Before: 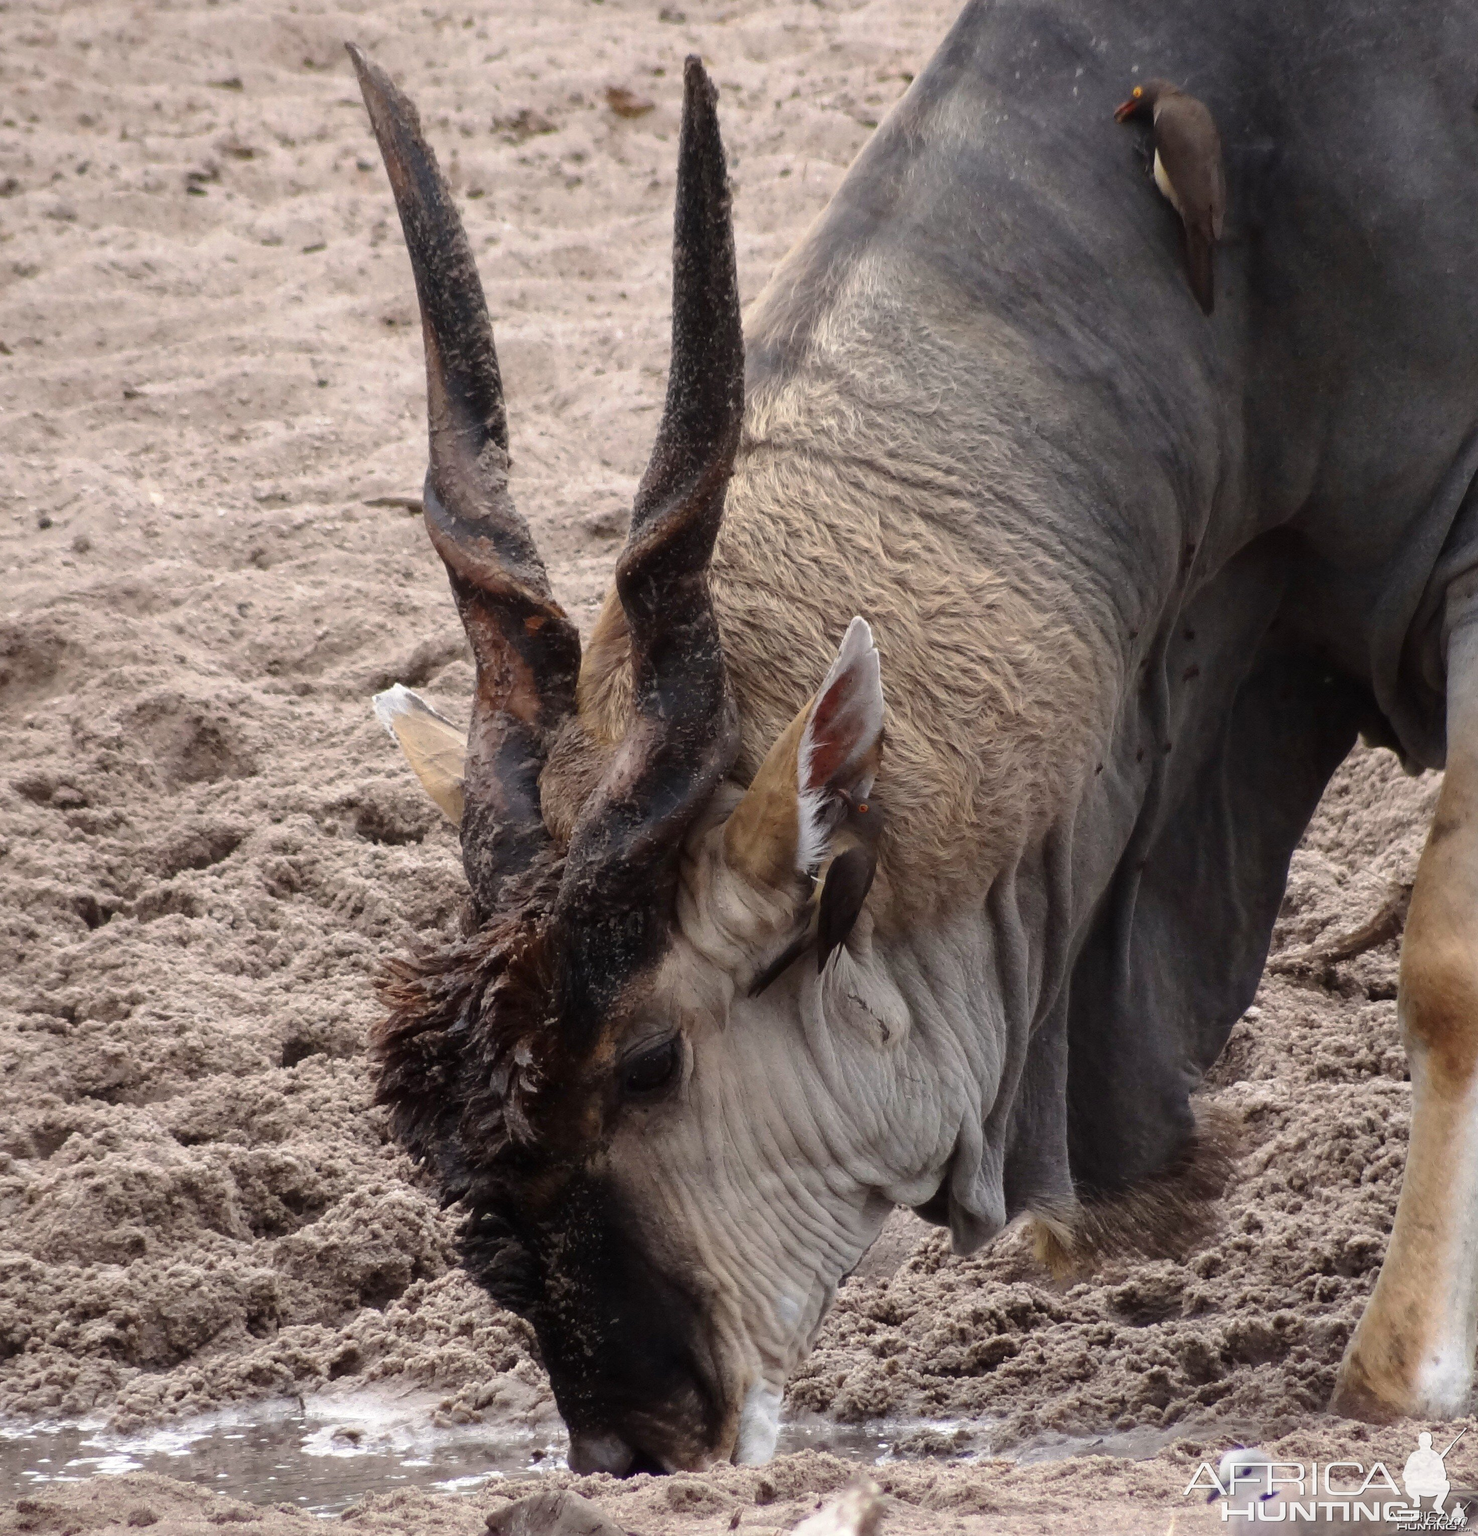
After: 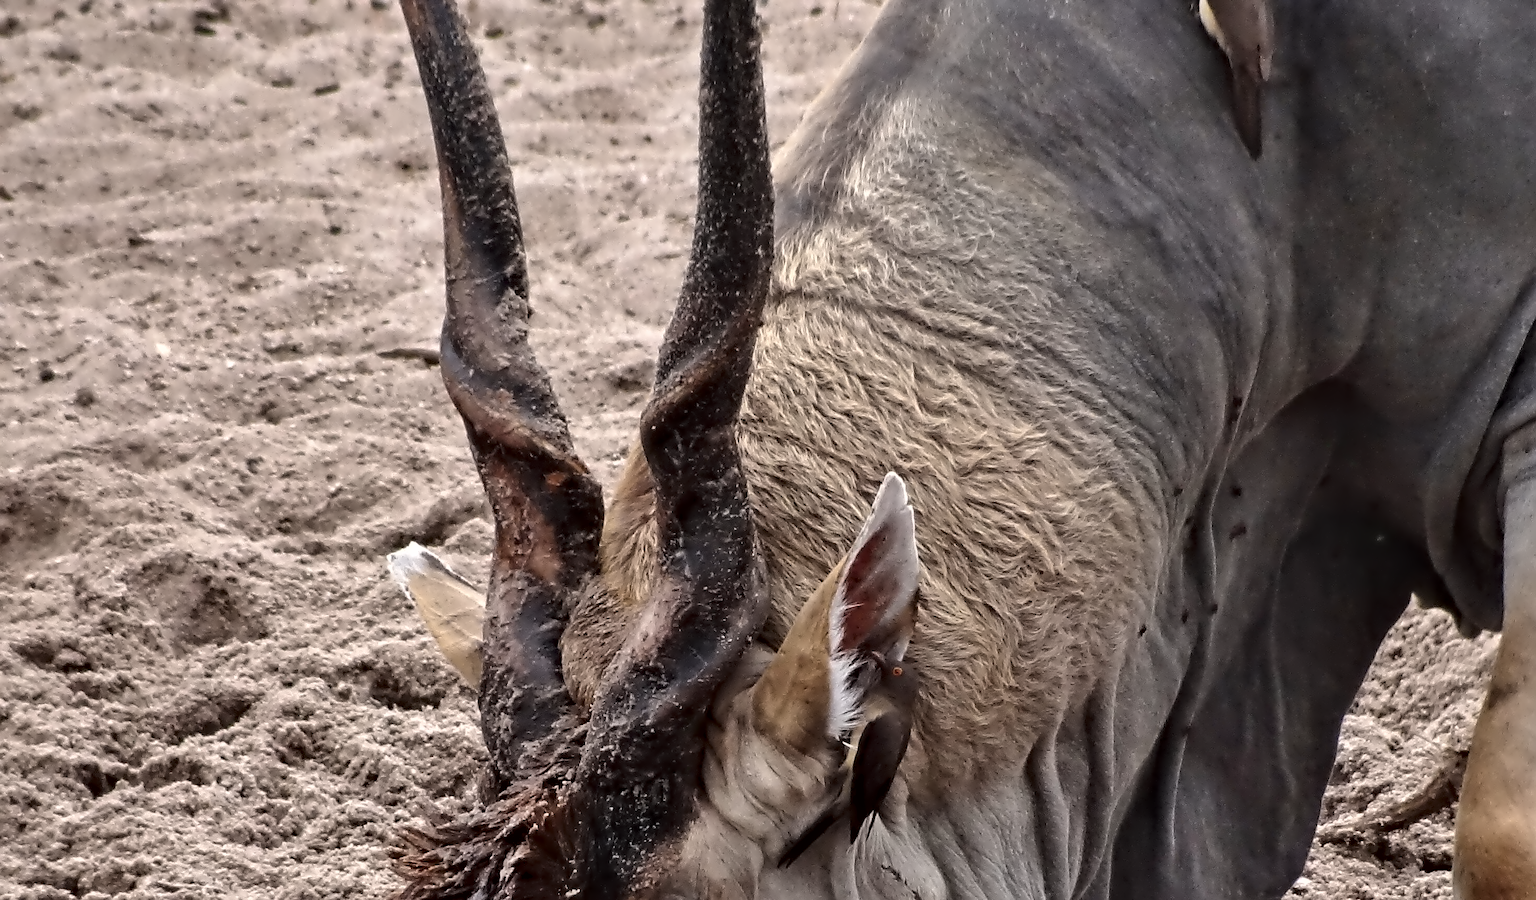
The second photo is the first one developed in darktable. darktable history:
sharpen: amount 0.209
crop and rotate: top 10.568%, bottom 33.007%
shadows and highlights: soften with gaussian
contrast equalizer: octaves 7, y [[0.5, 0.542, 0.583, 0.625, 0.667, 0.708], [0.5 ×6], [0.5 ×6], [0, 0.033, 0.067, 0.1, 0.133, 0.167], [0, 0.05, 0.1, 0.15, 0.2, 0.25]]
